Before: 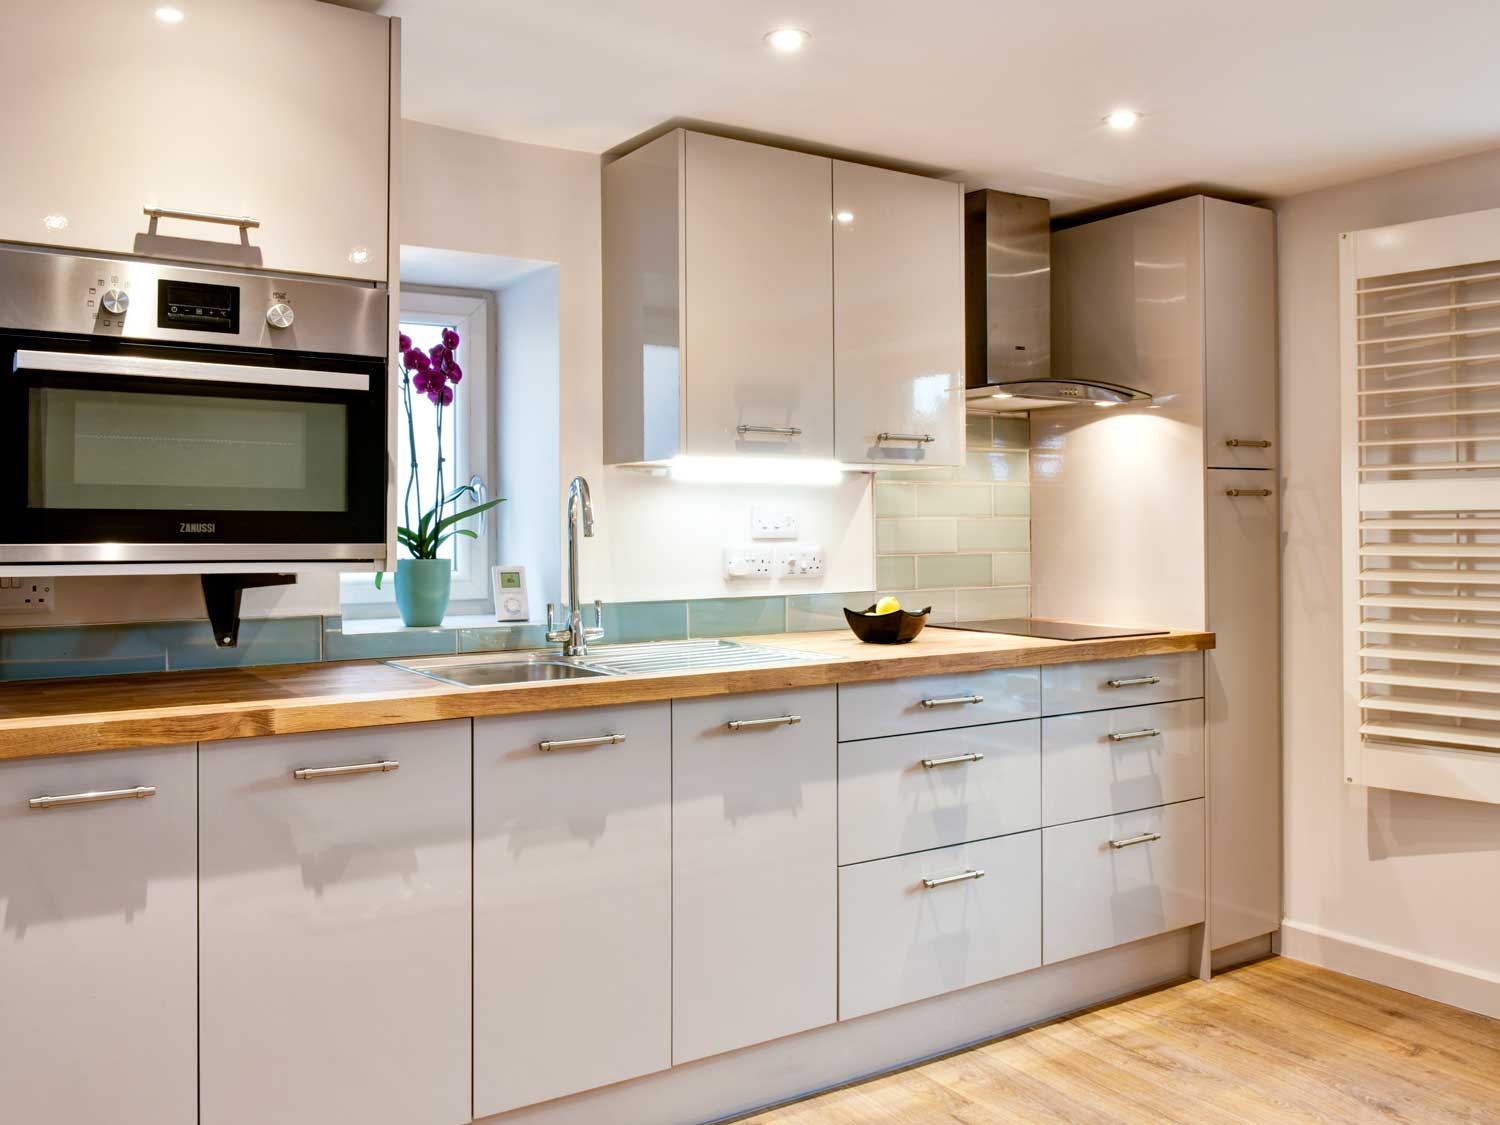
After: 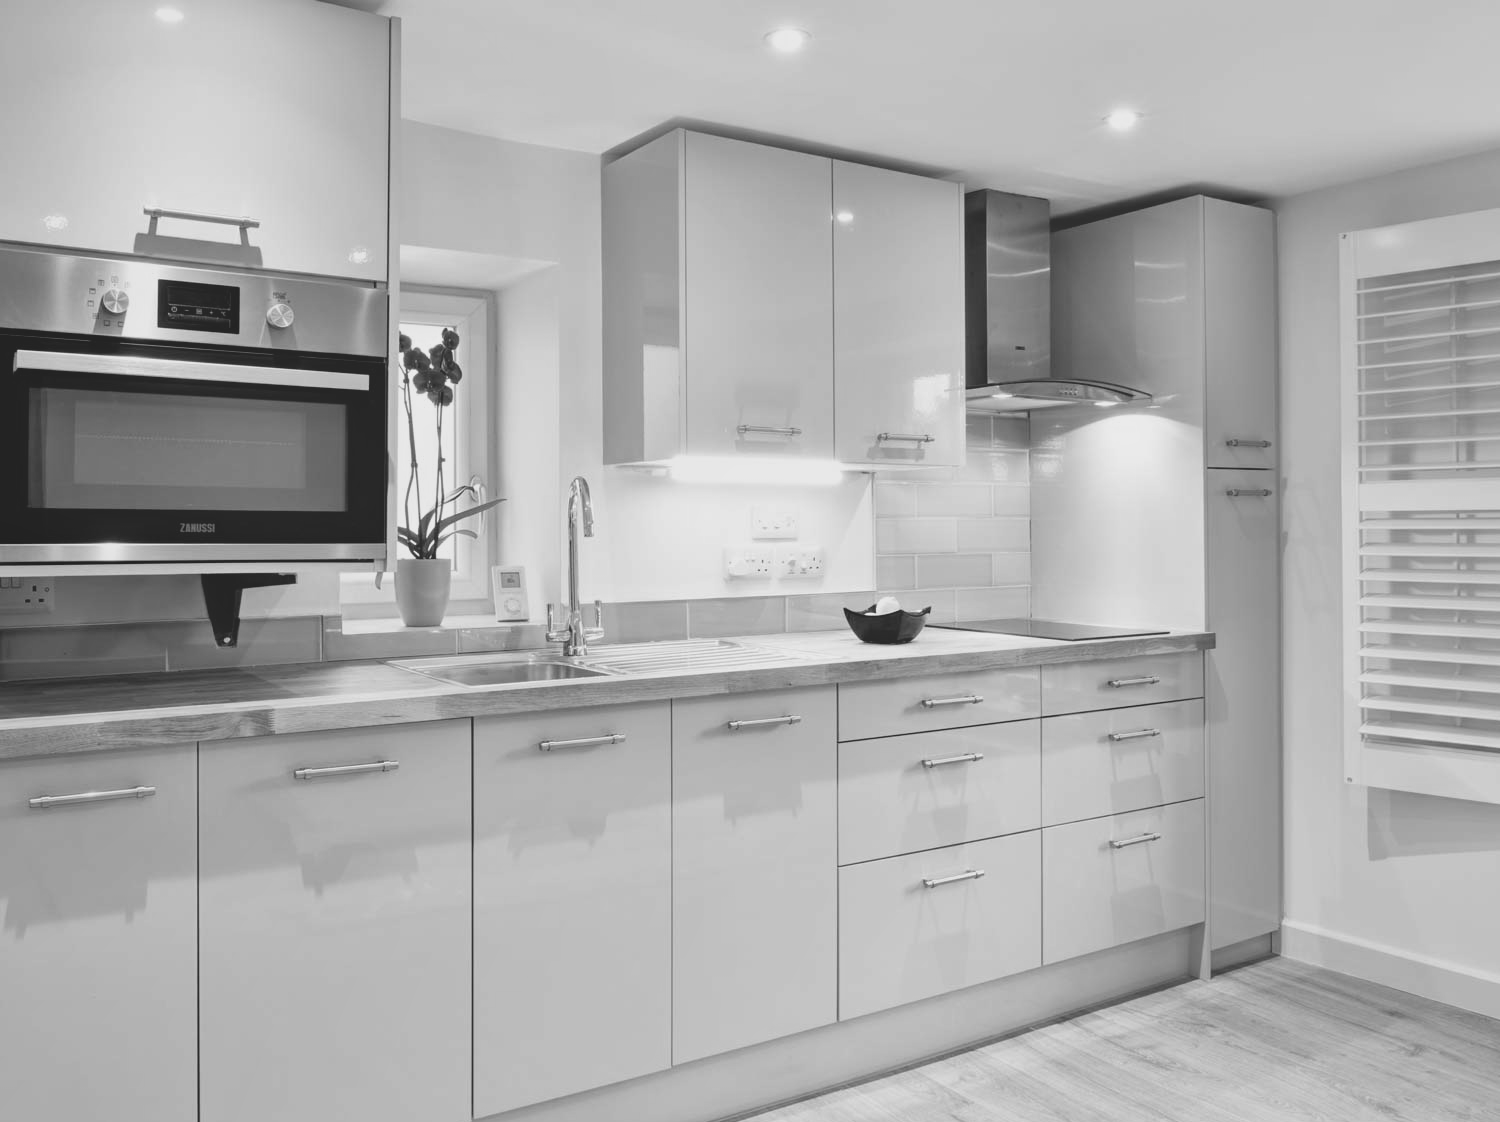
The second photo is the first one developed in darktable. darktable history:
crop: top 0.05%, bottom 0.098%
local contrast: detail 70%
monochrome: on, module defaults
